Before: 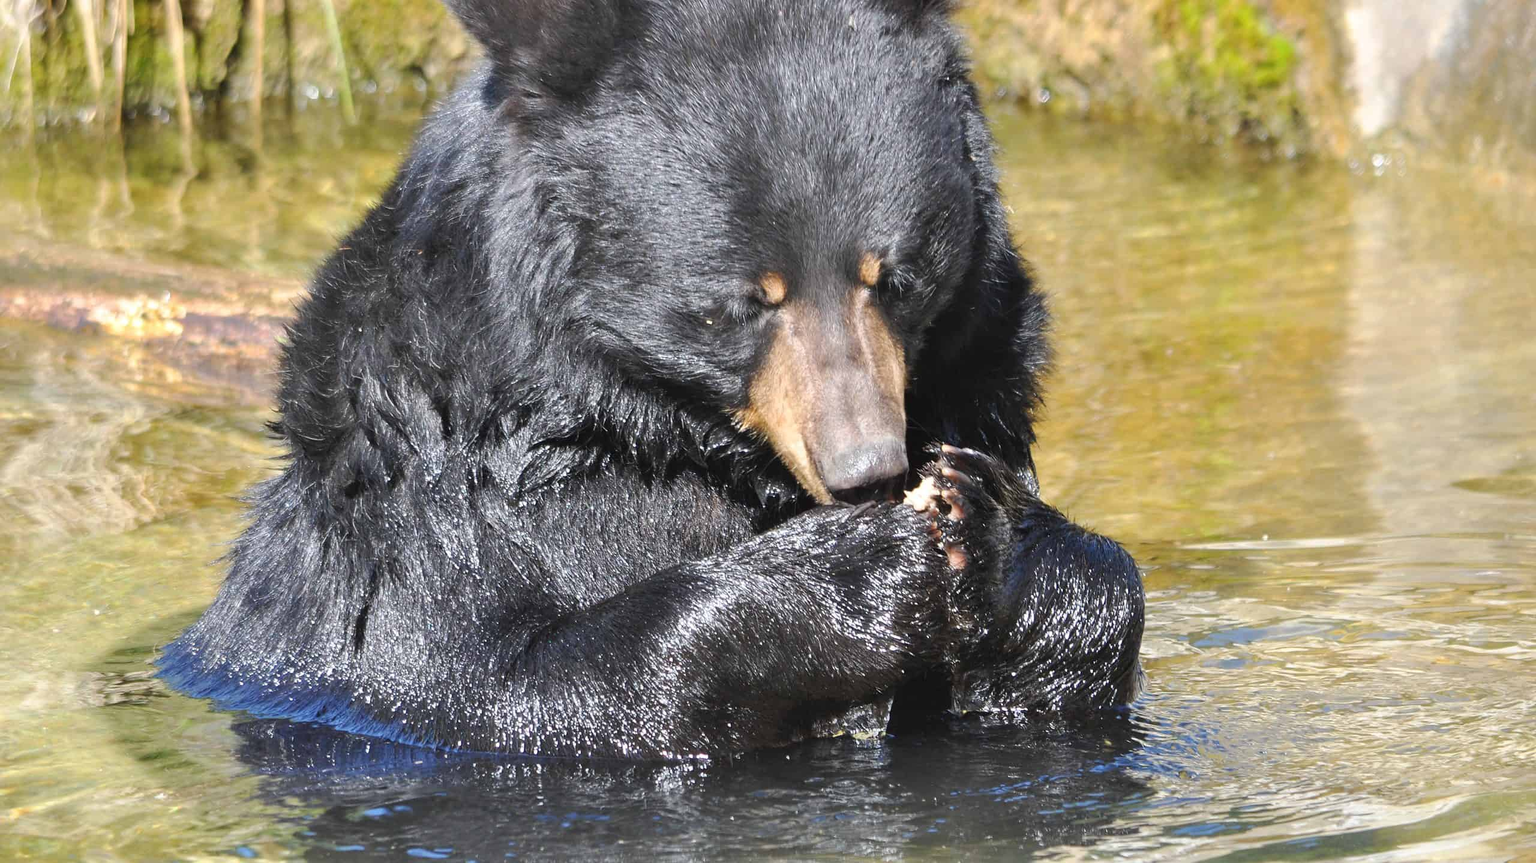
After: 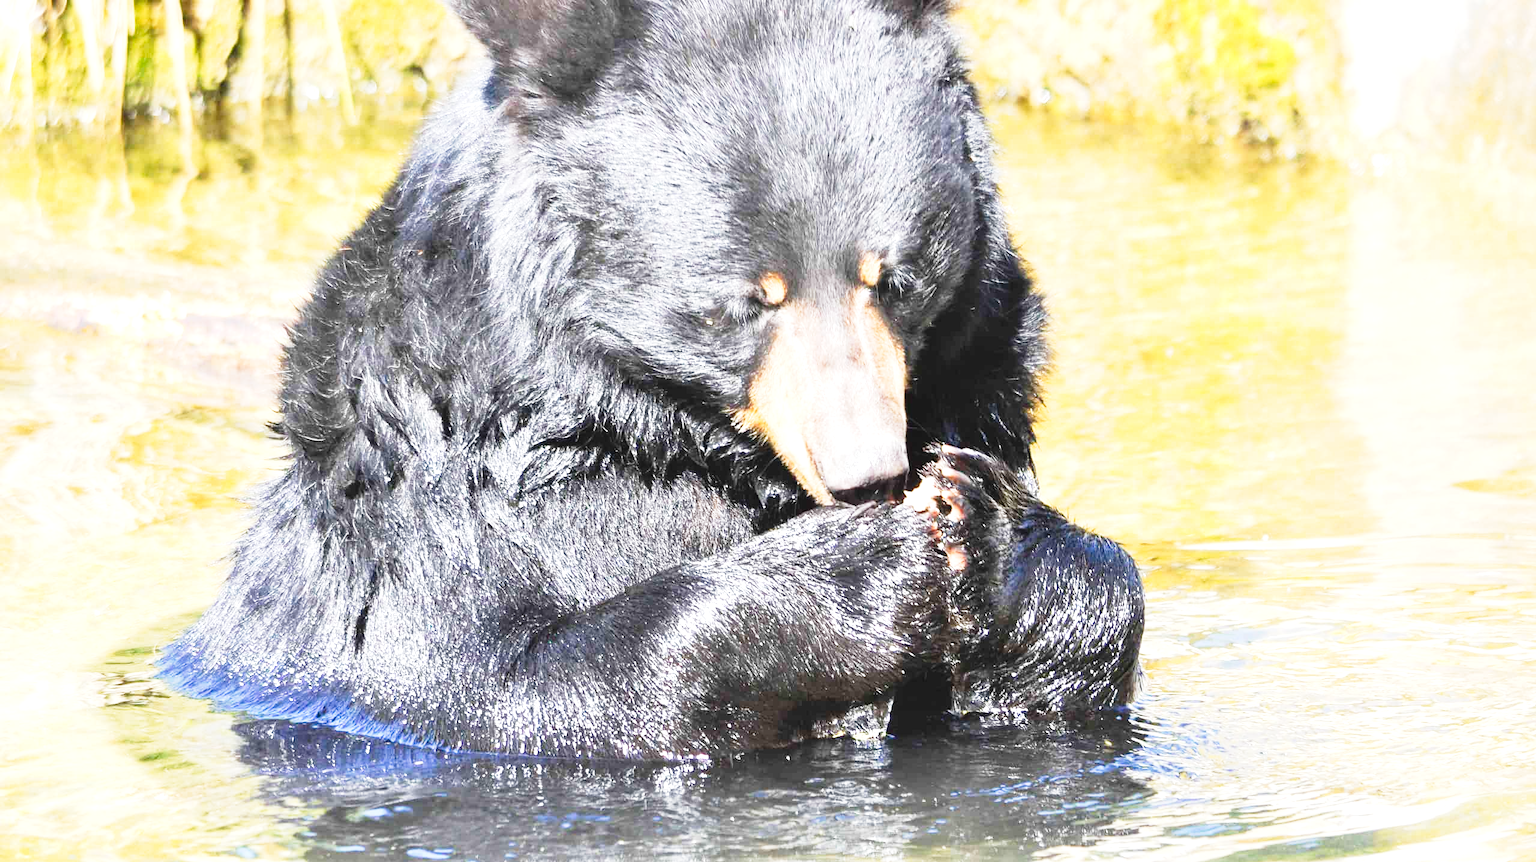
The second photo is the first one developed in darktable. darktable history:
exposure: exposure 1.2 EV, compensate highlight preservation false
tone curve: curves: ch0 [(0.003, 0.032) (0.037, 0.037) (0.149, 0.117) (0.297, 0.318) (0.41, 0.48) (0.541, 0.649) (0.722, 0.857) (0.875, 0.946) (1, 0.98)]; ch1 [(0, 0) (0.305, 0.325) (0.453, 0.437) (0.482, 0.474) (0.501, 0.498) (0.506, 0.503) (0.559, 0.576) (0.6, 0.635) (0.656, 0.707) (1, 1)]; ch2 [(0, 0) (0.323, 0.277) (0.408, 0.399) (0.45, 0.48) (0.499, 0.502) (0.515, 0.532) (0.573, 0.602) (0.653, 0.675) (0.75, 0.756) (1, 1)], preserve colors none
crop: bottom 0.056%
